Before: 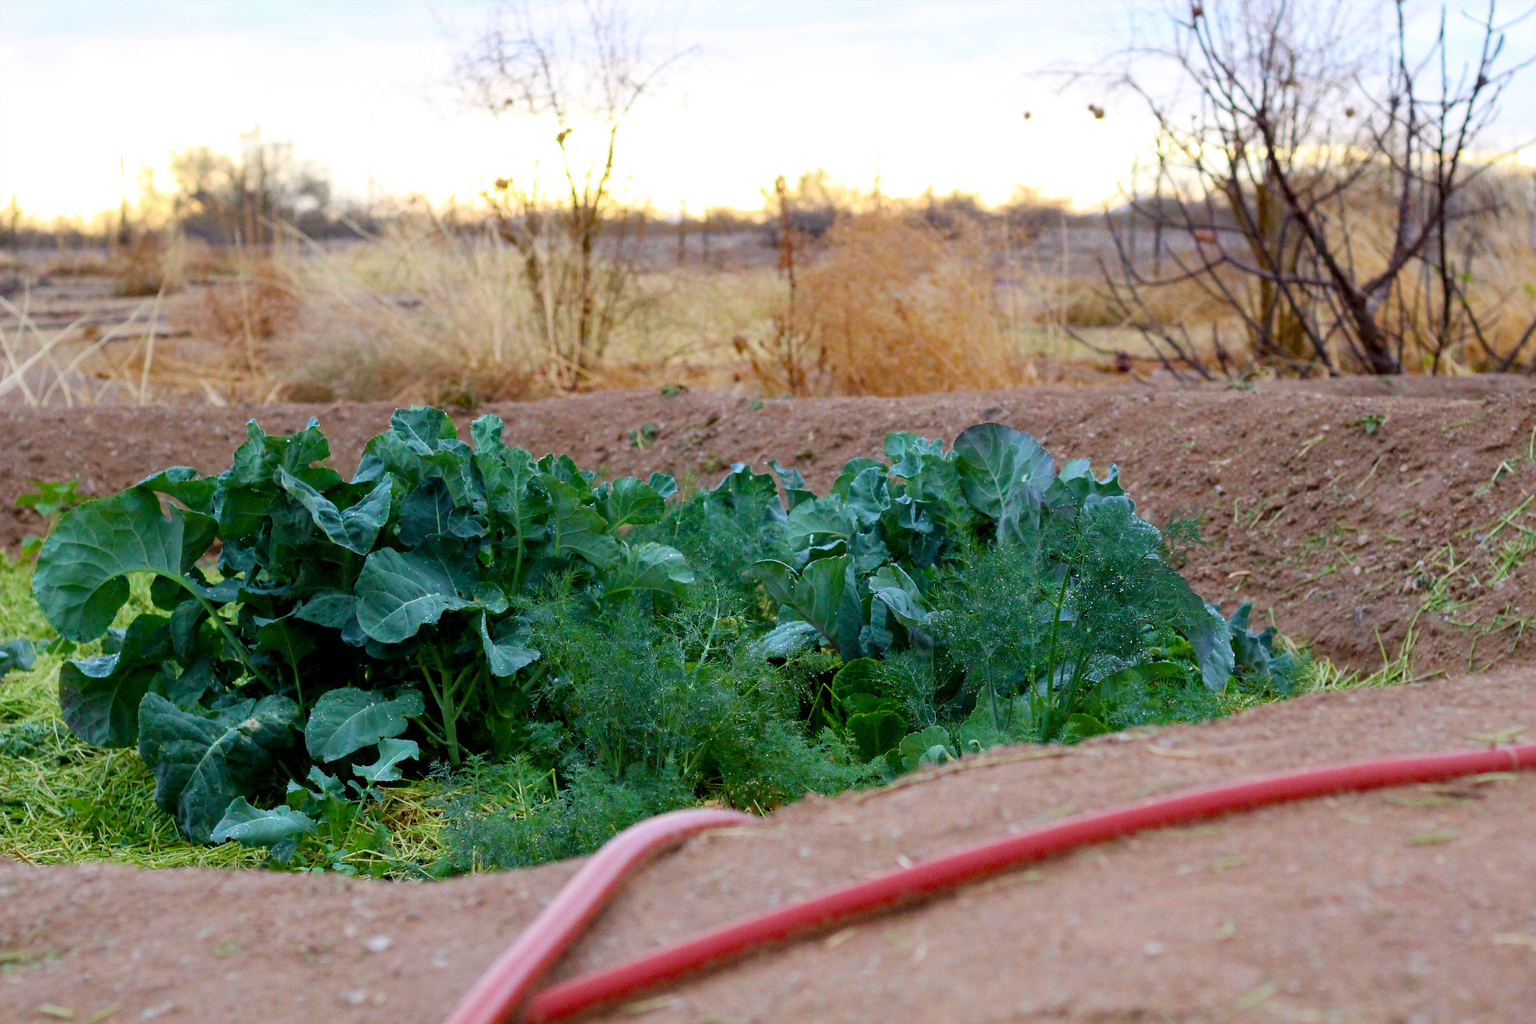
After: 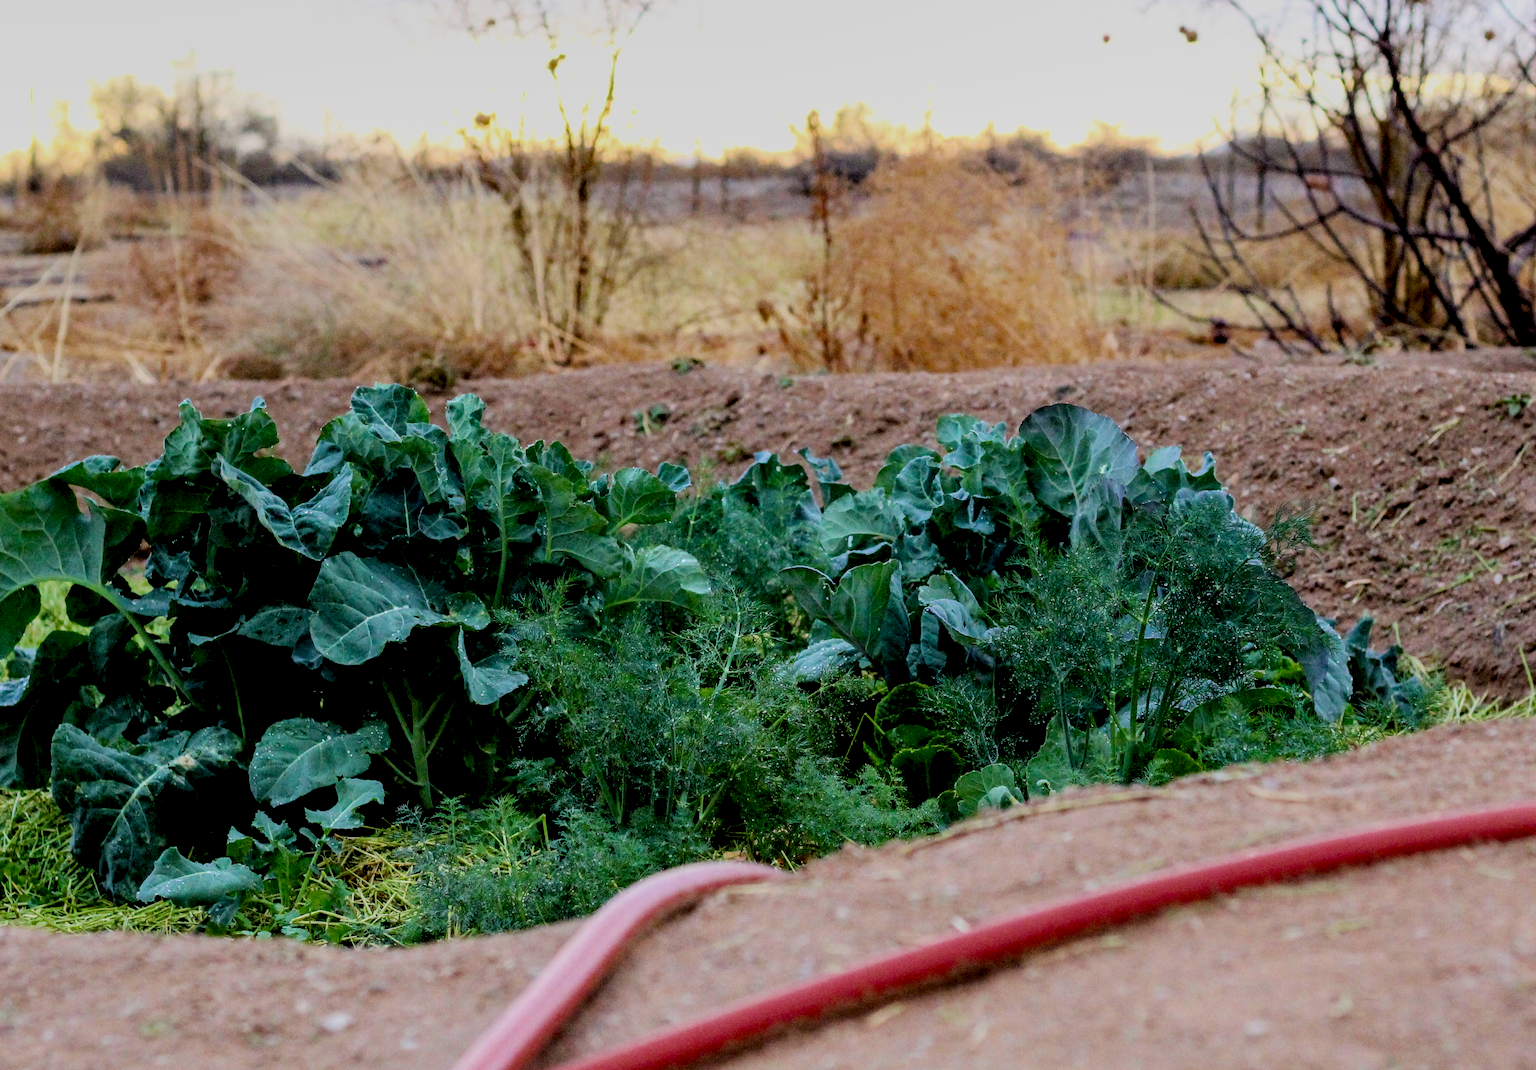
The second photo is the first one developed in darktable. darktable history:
filmic rgb: black relative exposure -6.22 EV, white relative exposure 6.94 EV, hardness 2.27, color science v6 (2022)
local contrast: detail 160%
crop: left 6.236%, top 8.137%, right 9.527%, bottom 3.805%
